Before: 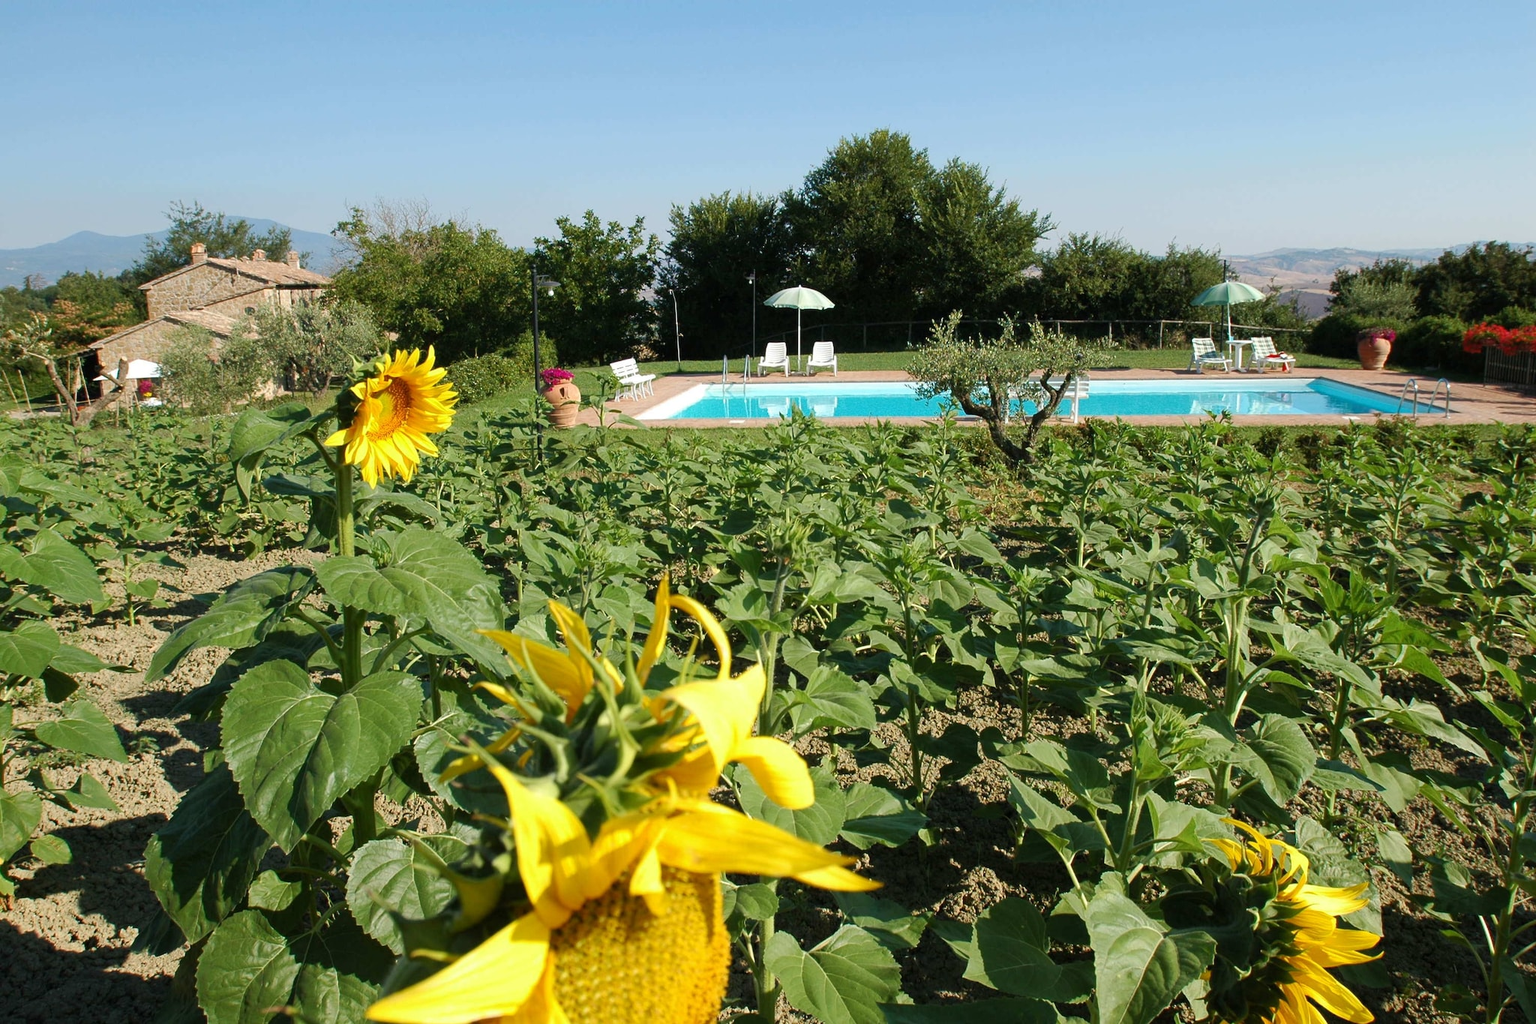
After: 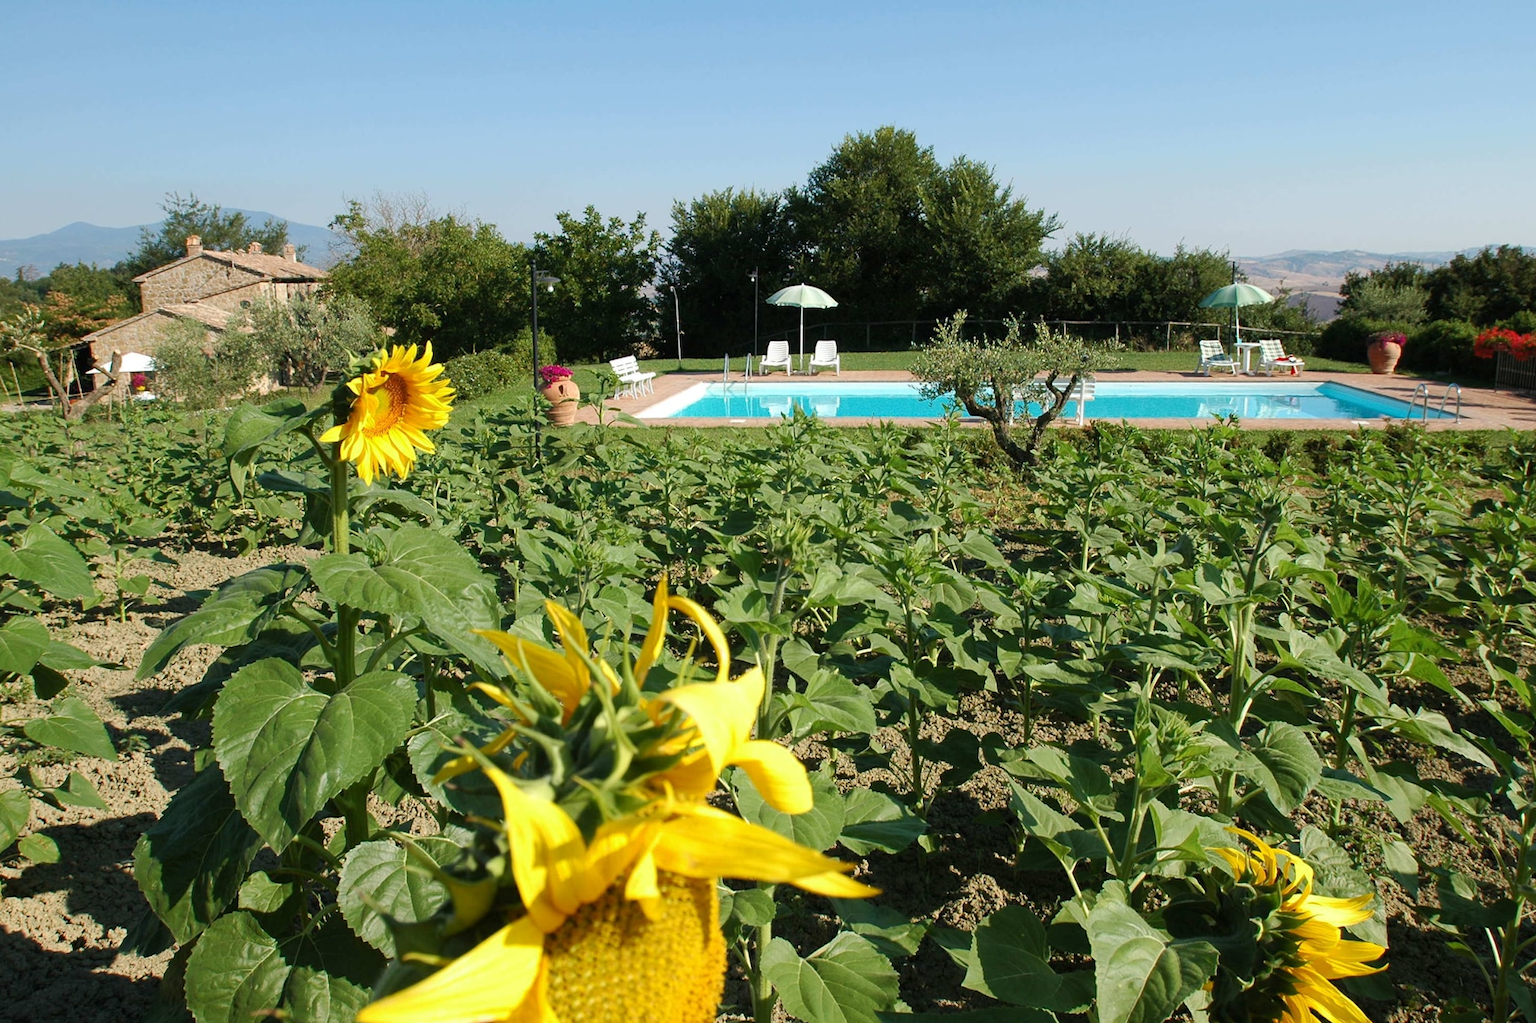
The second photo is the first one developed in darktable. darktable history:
crop and rotate: angle -0.5°
white balance: emerald 1
